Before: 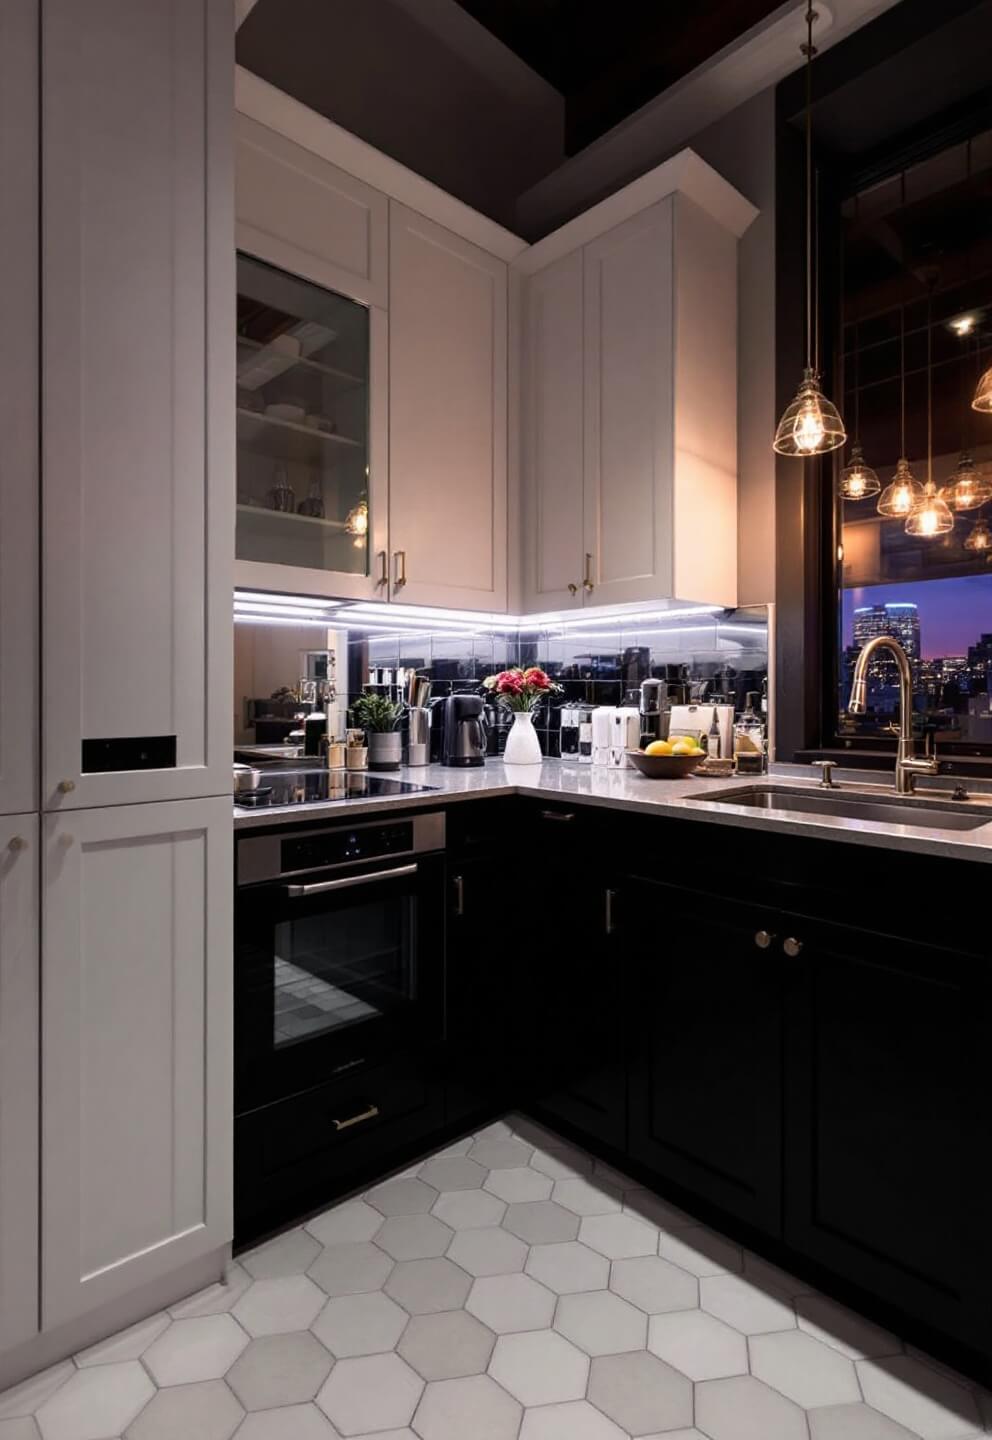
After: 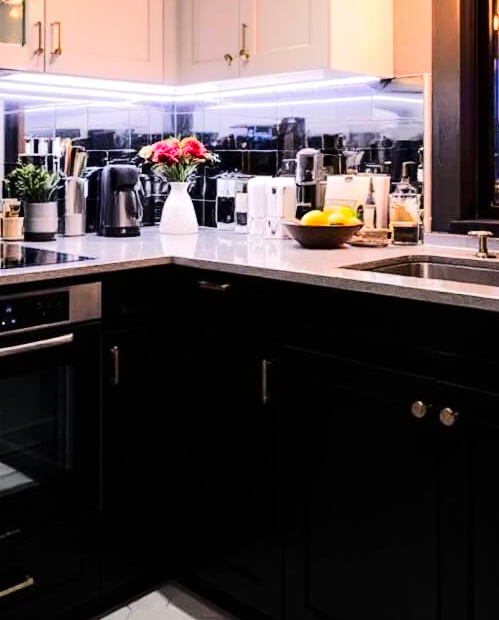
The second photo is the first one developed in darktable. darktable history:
tone equalizer: -7 EV 0.157 EV, -6 EV 0.615 EV, -5 EV 1.11 EV, -4 EV 1.33 EV, -3 EV 1.17 EV, -2 EV 0.6 EV, -1 EV 0.151 EV, edges refinement/feathering 500, mask exposure compensation -1.57 EV, preserve details no
crop: left 34.755%, top 36.839%, right 14.896%, bottom 20.05%
contrast brightness saturation: contrast 0.089, saturation 0.28
